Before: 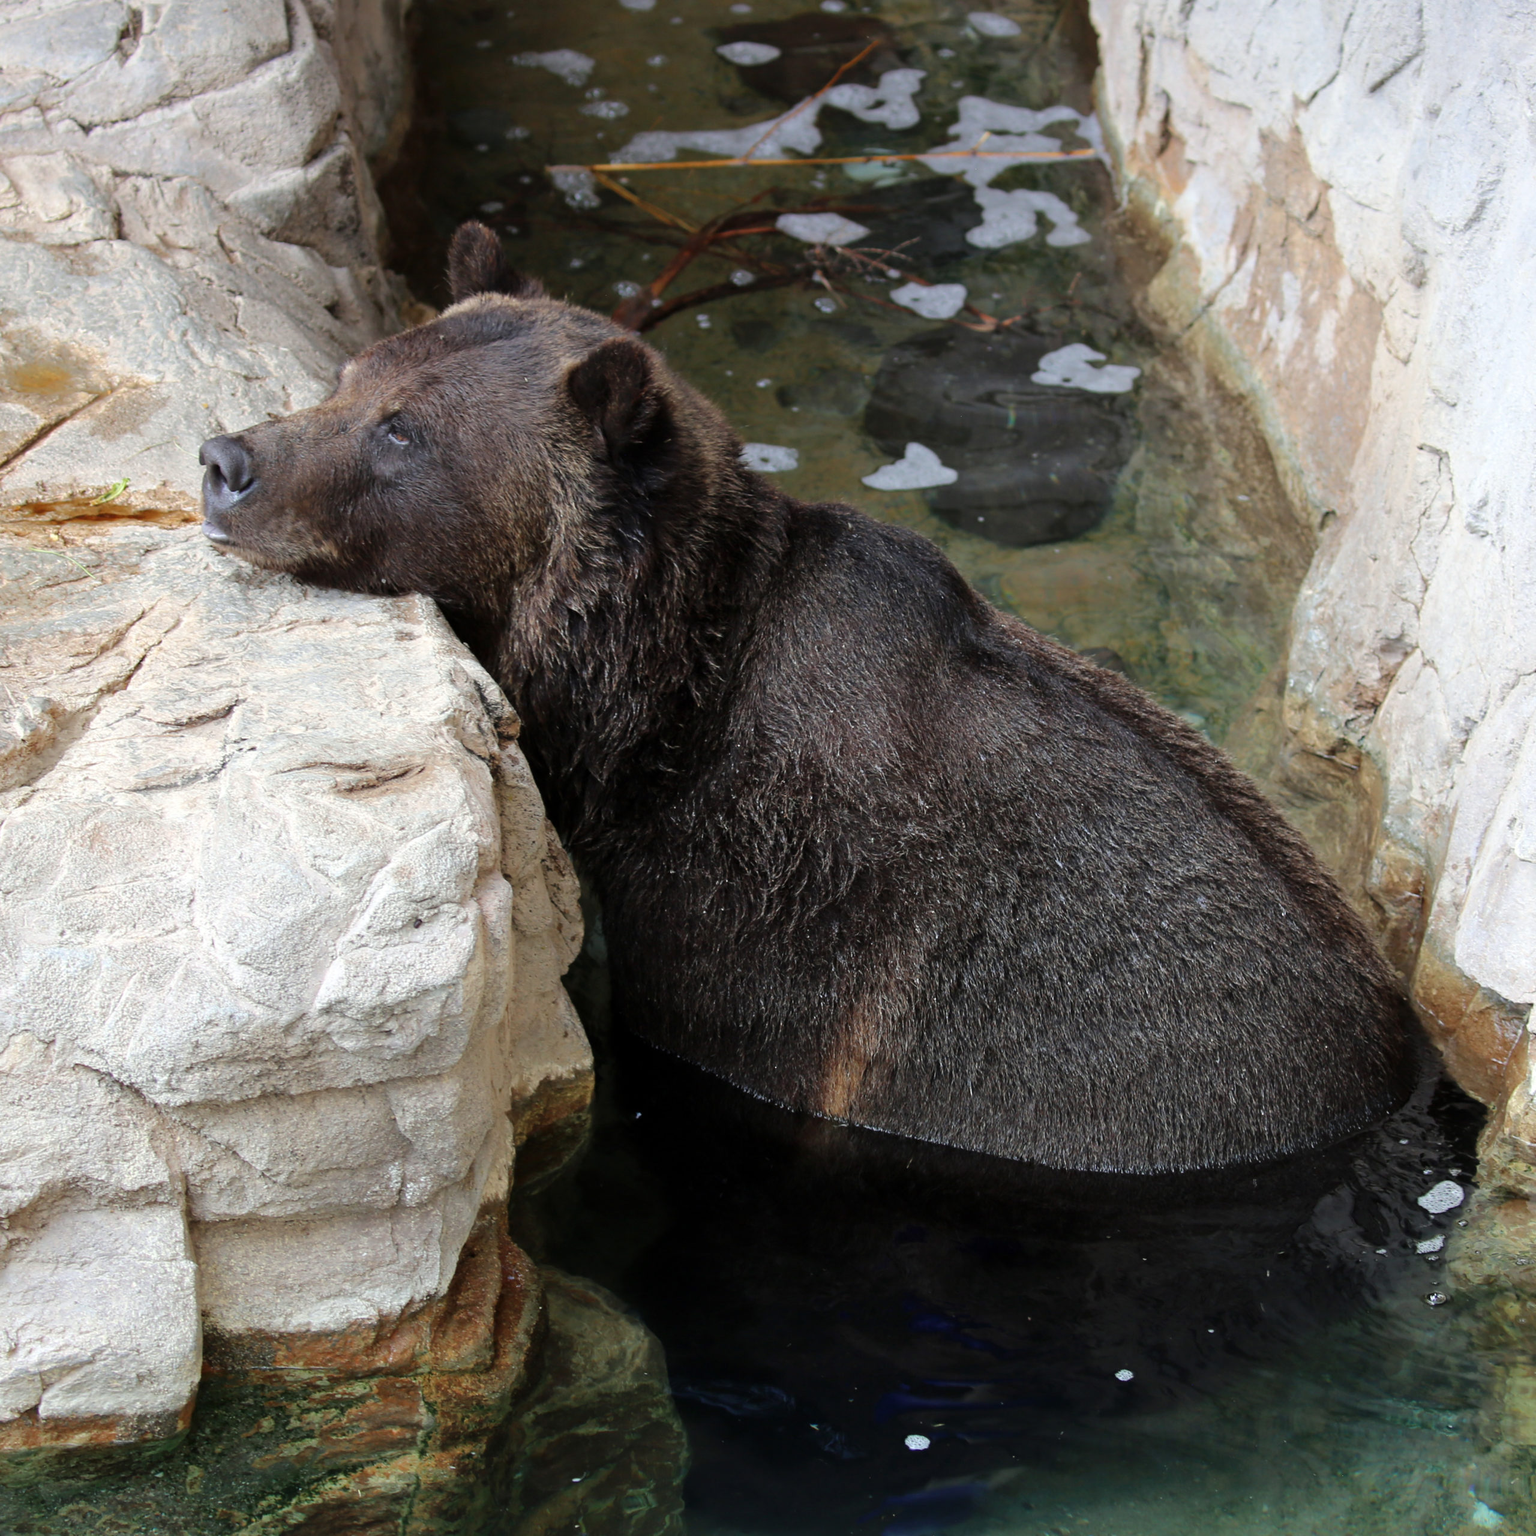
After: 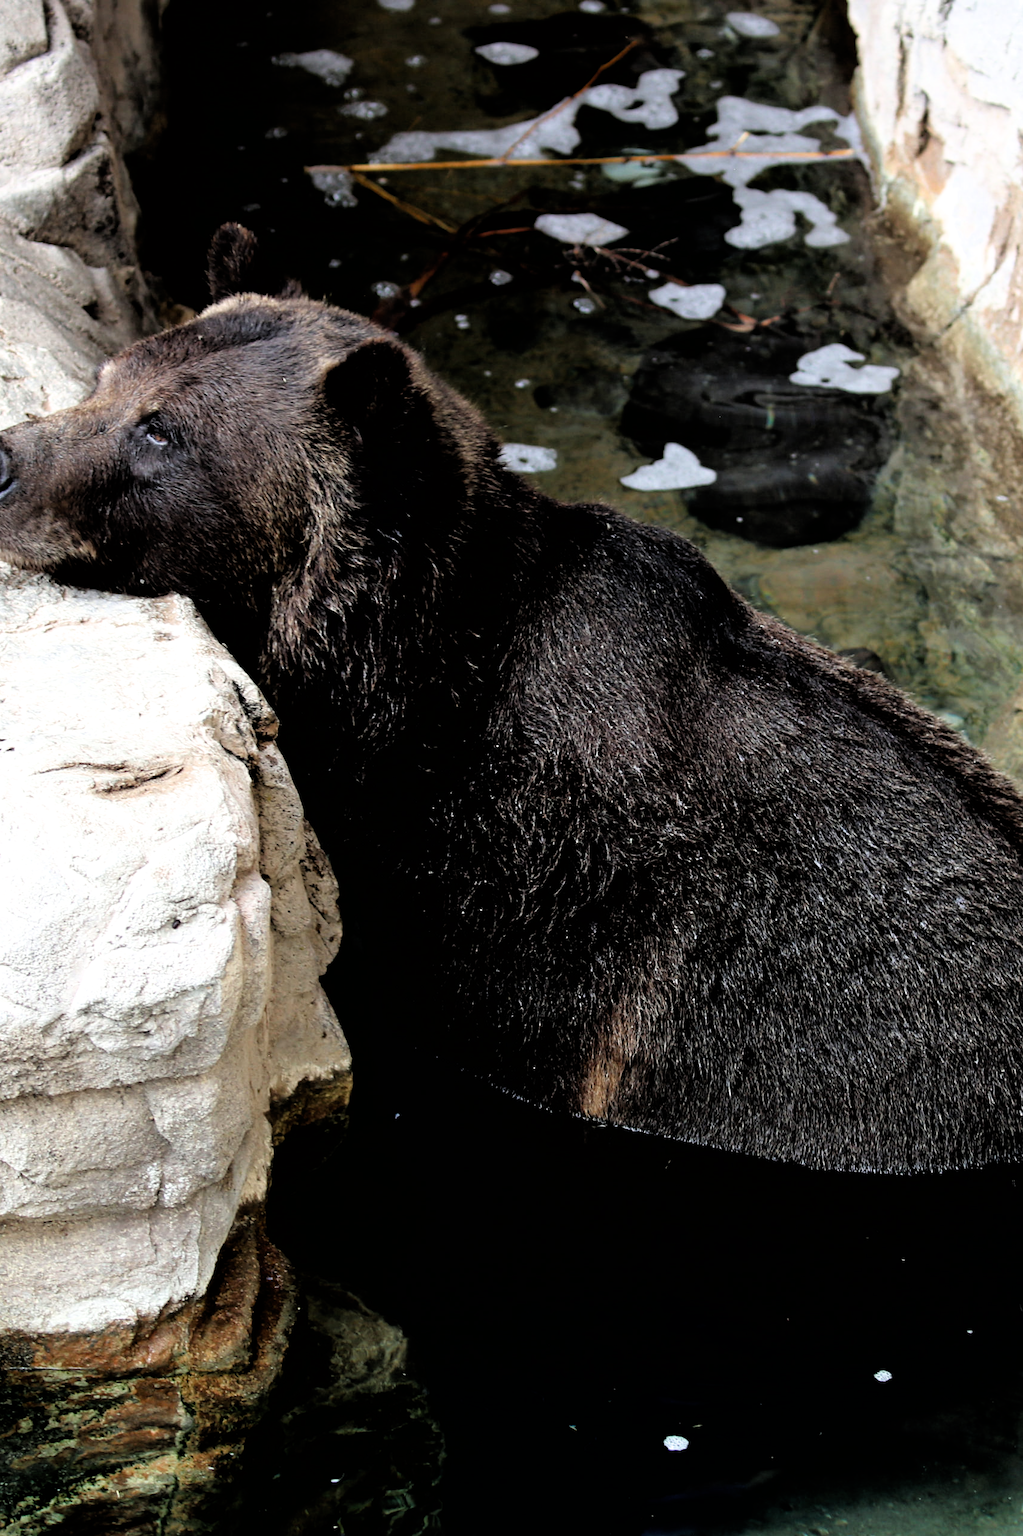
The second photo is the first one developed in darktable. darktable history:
crop and rotate: left 15.758%, right 17.586%
color balance rgb: perceptual saturation grading › global saturation 0.839%, perceptual saturation grading › highlights -19.966%, perceptual saturation grading › shadows 19.382%, perceptual brilliance grading › global brilliance -5.724%, perceptual brilliance grading › highlights 24.314%, perceptual brilliance grading › mid-tones 6.963%, perceptual brilliance grading › shadows -4.683%
shadows and highlights: shadows 3.2, highlights -16.91, soften with gaussian
filmic rgb: black relative exposure -3.68 EV, white relative exposure 2.76 EV, dynamic range scaling -5.58%, hardness 3.03
